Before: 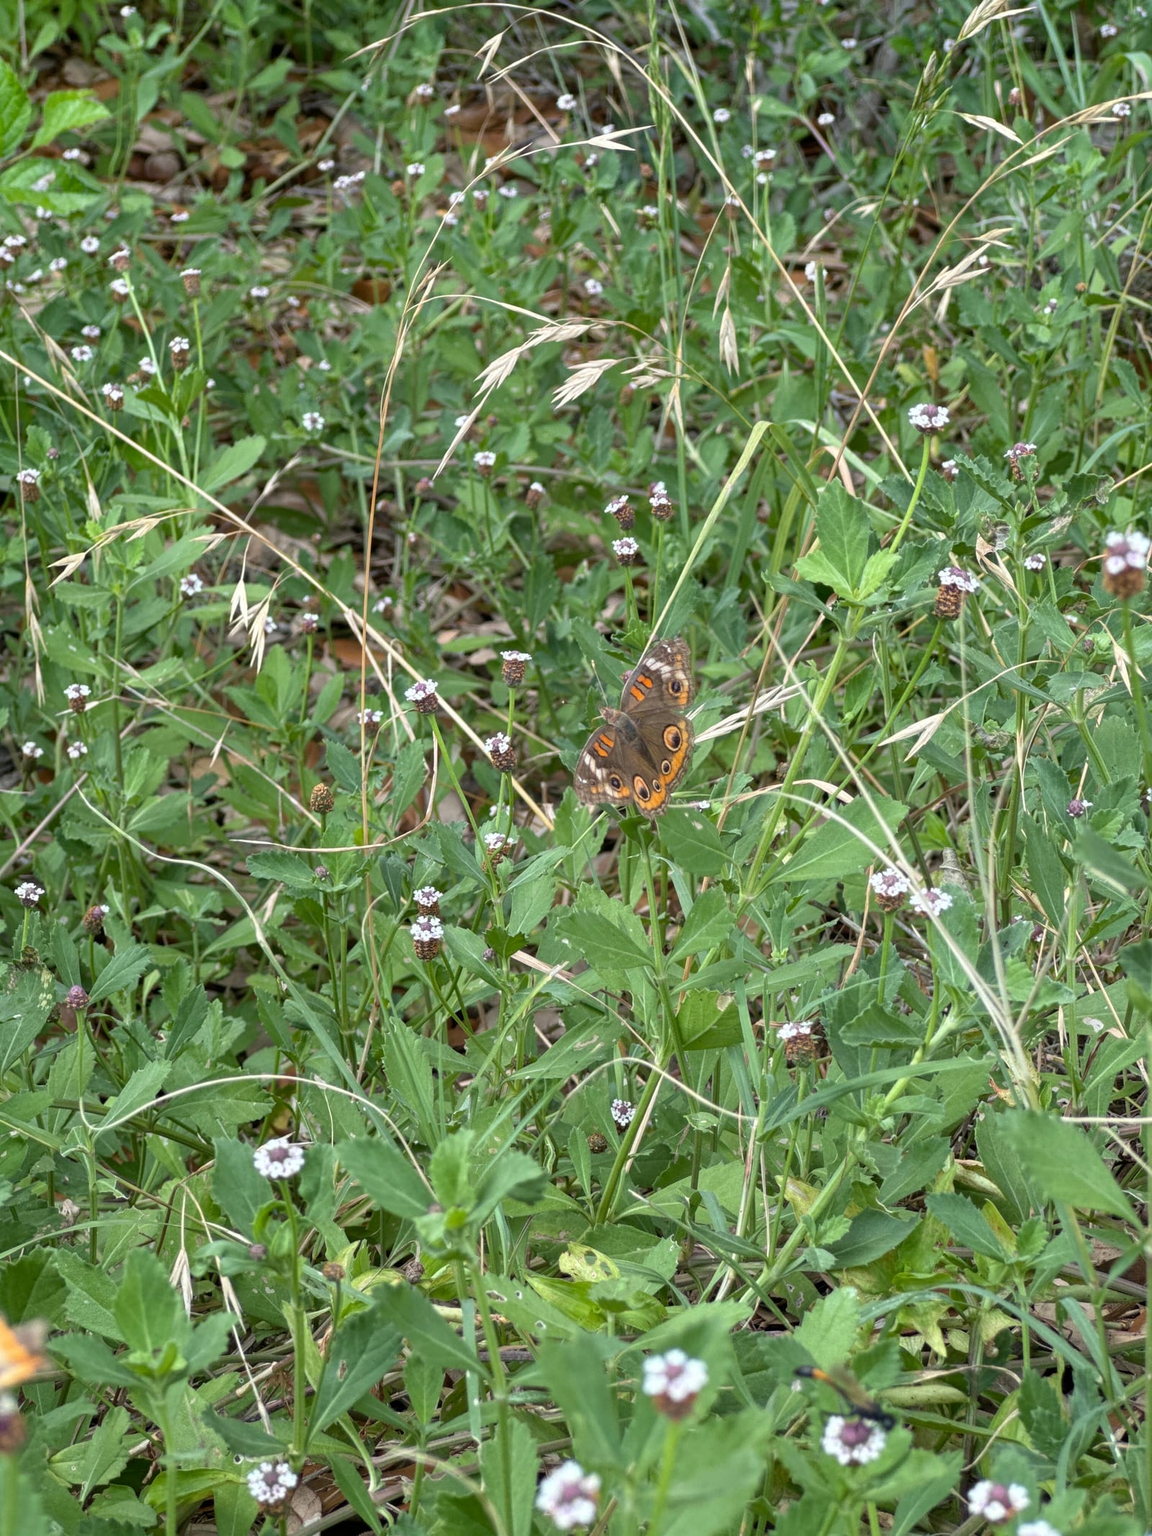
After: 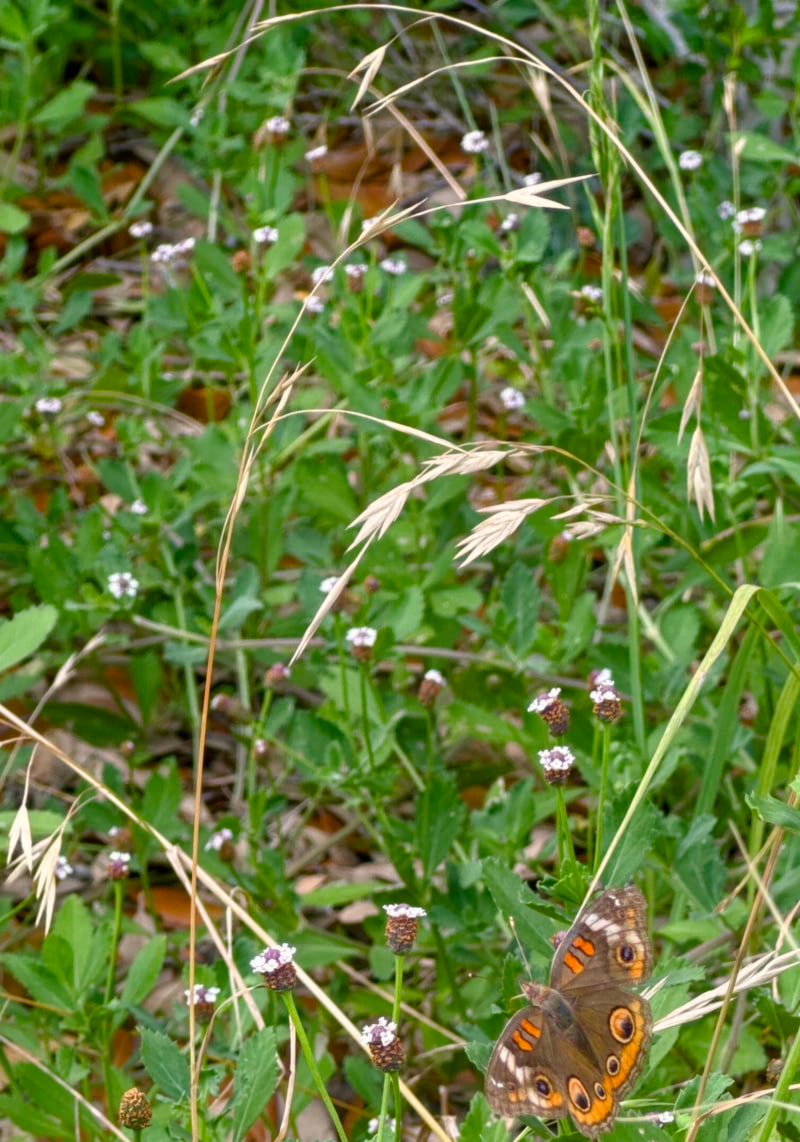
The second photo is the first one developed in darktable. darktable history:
color balance rgb: perceptual saturation grading › global saturation 20%, perceptual saturation grading › highlights -25%, perceptual saturation grading › shadows 50%
lowpass: radius 0.5, unbound 0
crop: left 19.556%, right 30.401%, bottom 46.458%
color correction: highlights a* 3.22, highlights b* 1.93, saturation 1.19
